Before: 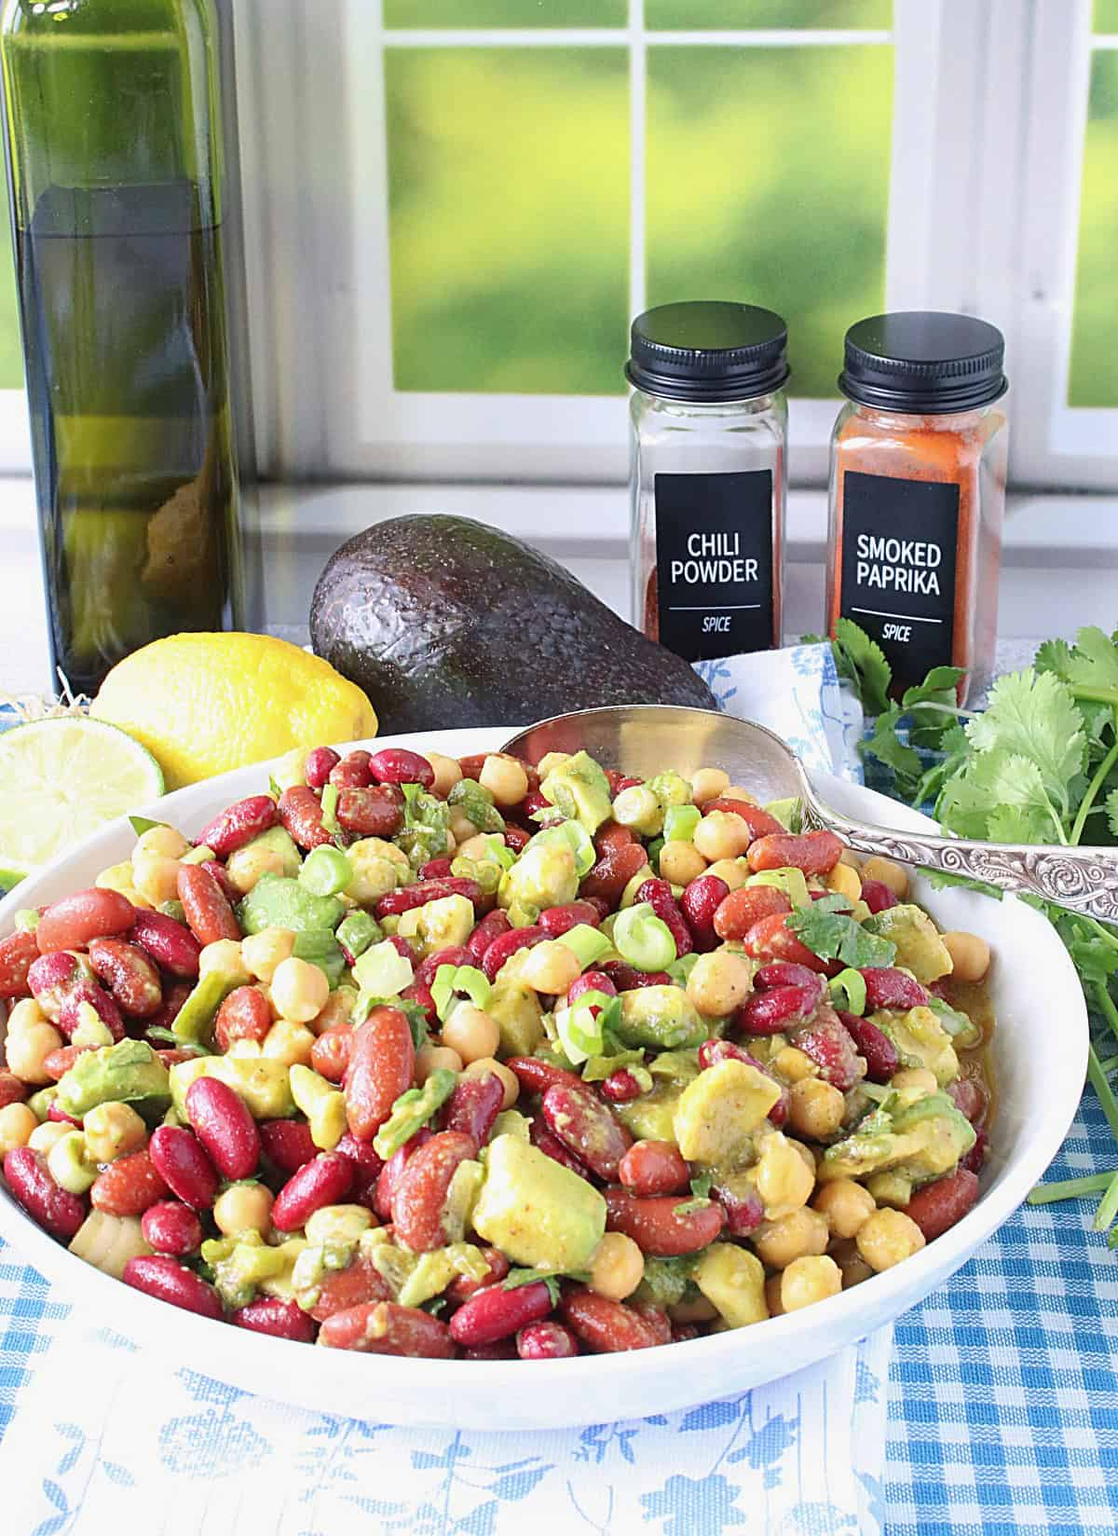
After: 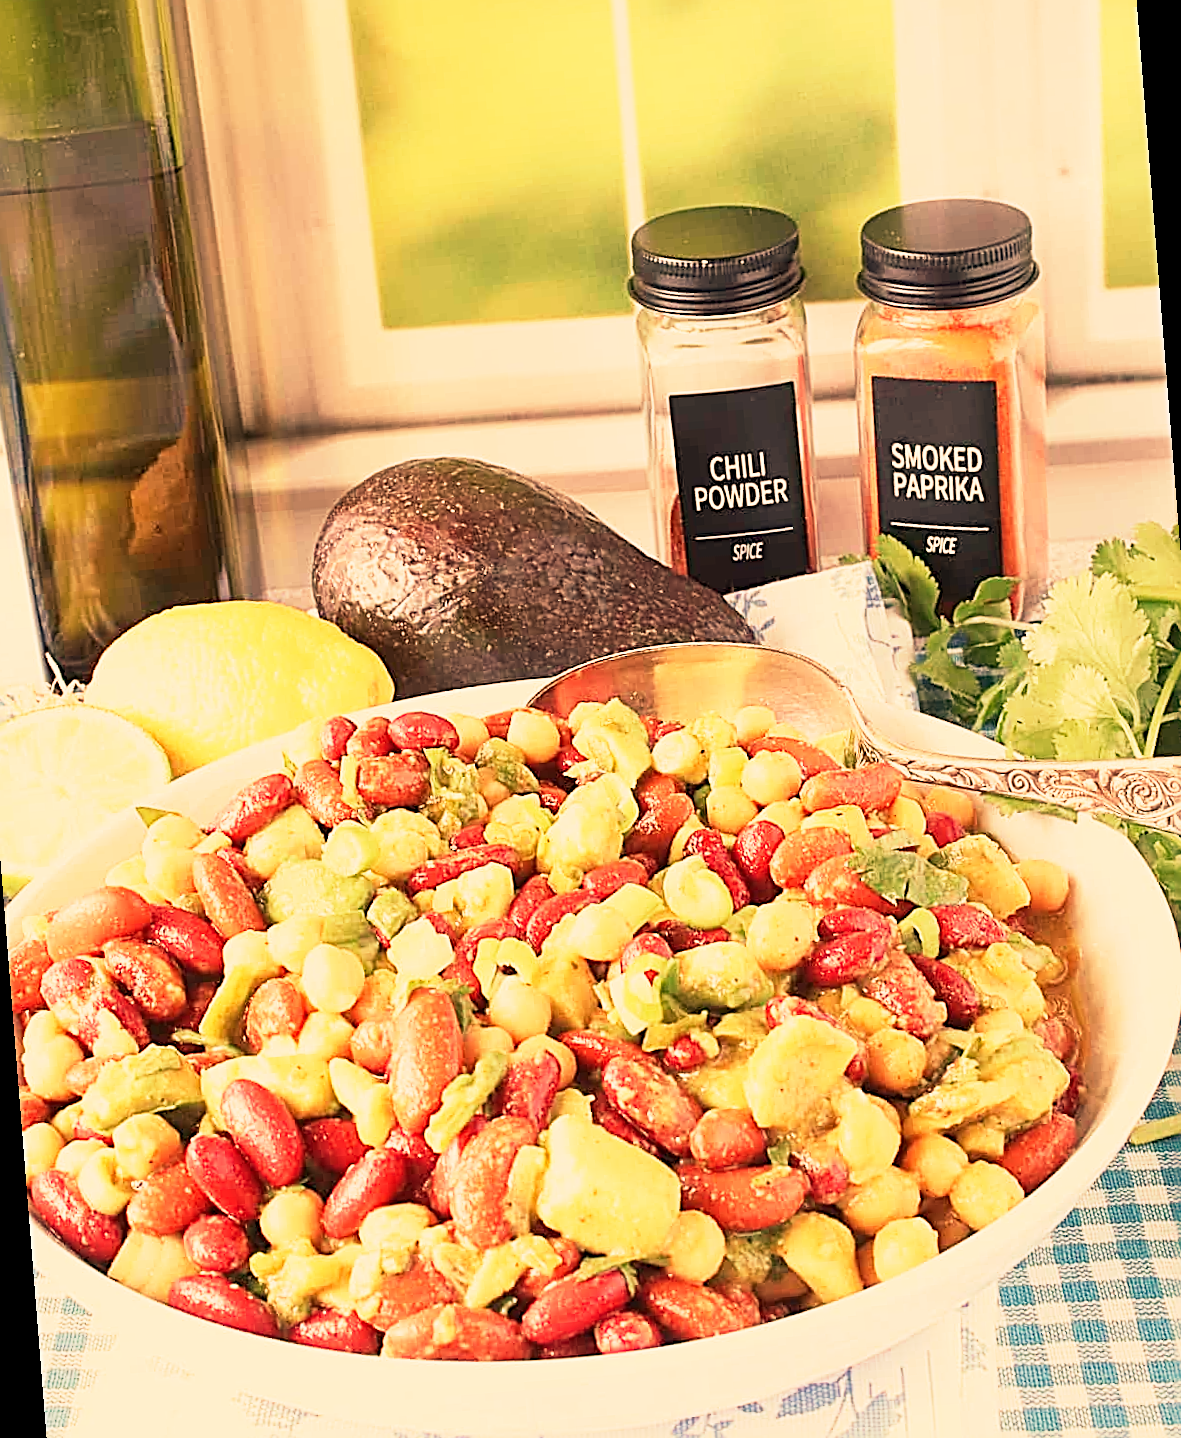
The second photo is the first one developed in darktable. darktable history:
sharpen: radius 2.531, amount 0.628
rotate and perspective: rotation -4.57°, crop left 0.054, crop right 0.944, crop top 0.087, crop bottom 0.914
base curve: curves: ch0 [(0, 0) (0.088, 0.125) (0.176, 0.251) (0.354, 0.501) (0.613, 0.749) (1, 0.877)], preserve colors none
white balance: red 1.467, blue 0.684
